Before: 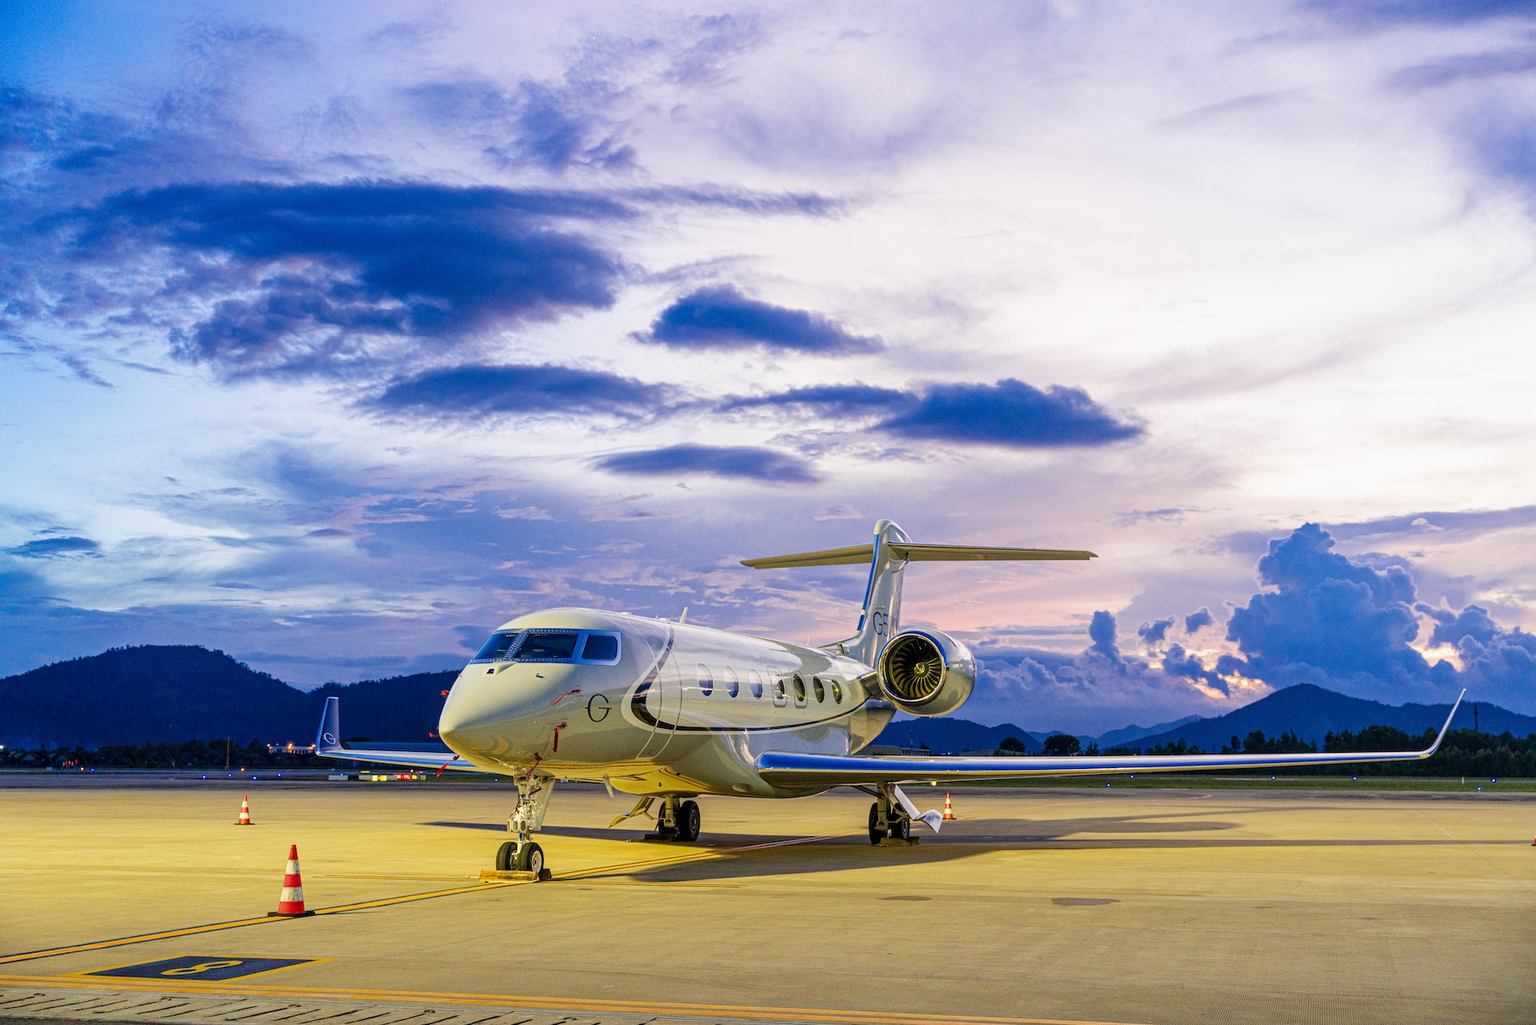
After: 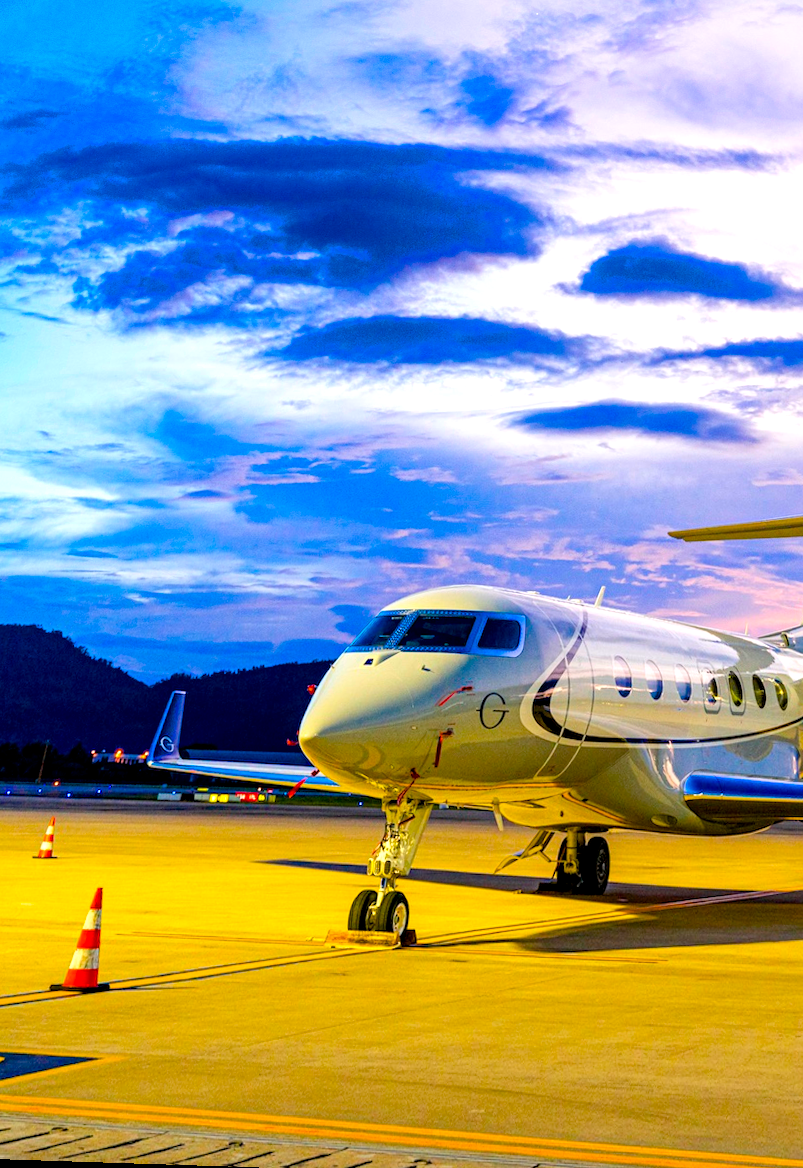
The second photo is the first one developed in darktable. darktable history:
exposure: black level correction 0.007, exposure 0.159 EV, compensate highlight preservation false
color balance rgb: linear chroma grading › global chroma 50%, perceptual saturation grading › global saturation 2.34%, global vibrance 6.64%, contrast 12.71%, saturation formula JzAzBz (2021)
crop: left 0.587%, right 45.588%, bottom 0.086%
rotate and perspective: rotation 0.72°, lens shift (vertical) -0.352, lens shift (horizontal) -0.051, crop left 0.152, crop right 0.859, crop top 0.019, crop bottom 0.964
